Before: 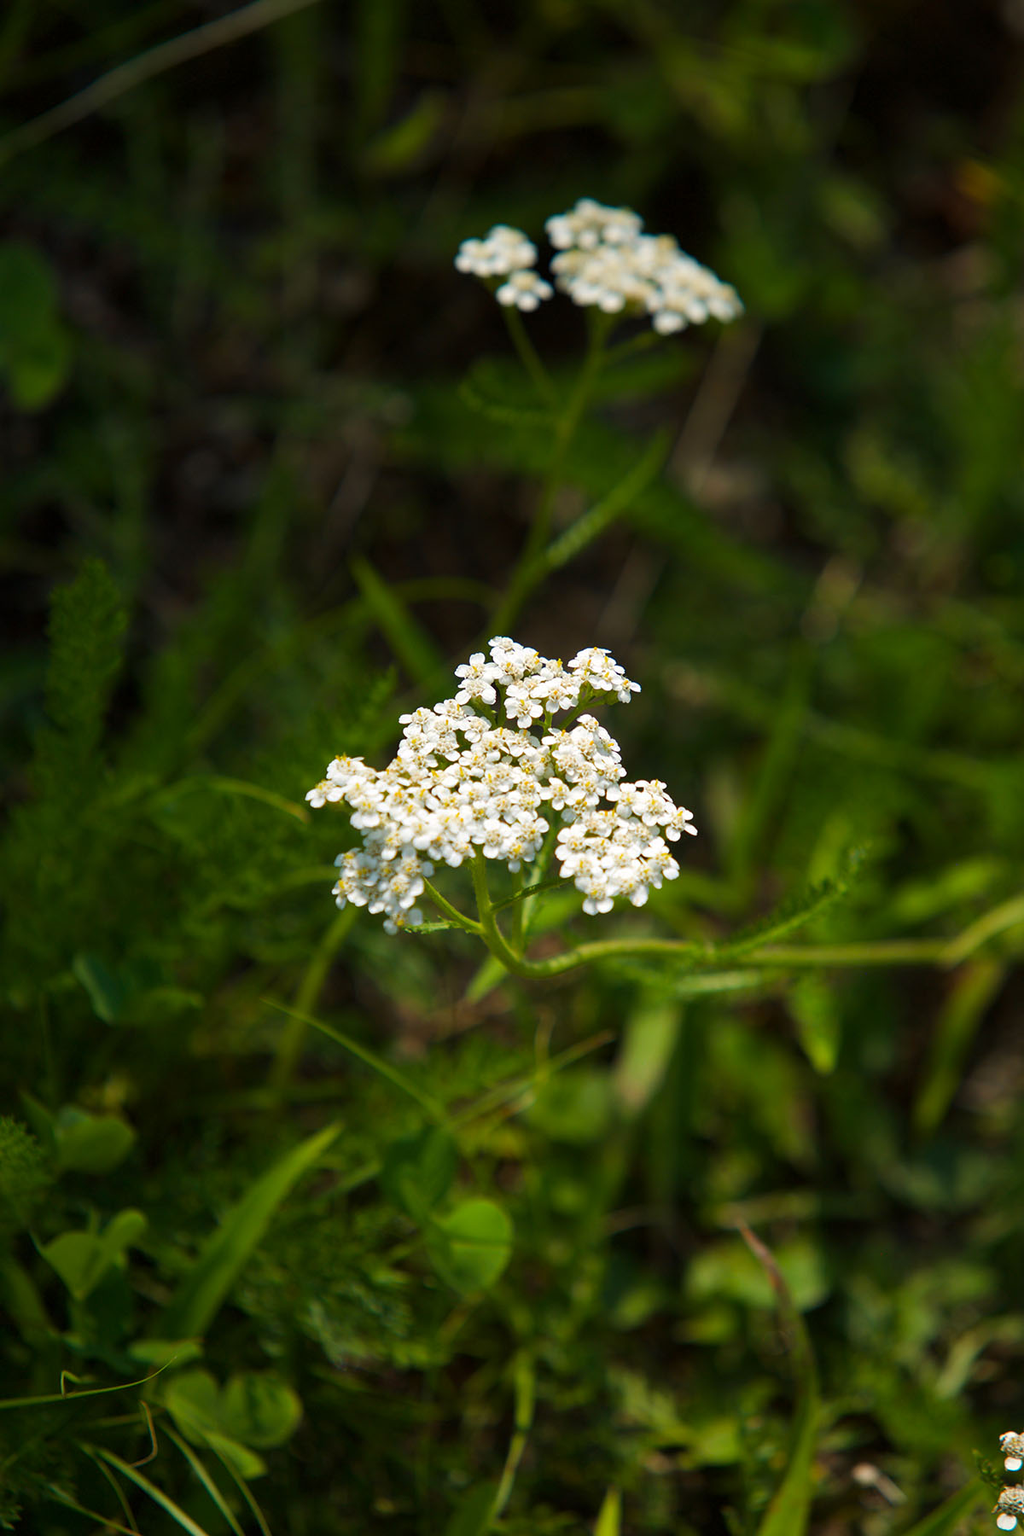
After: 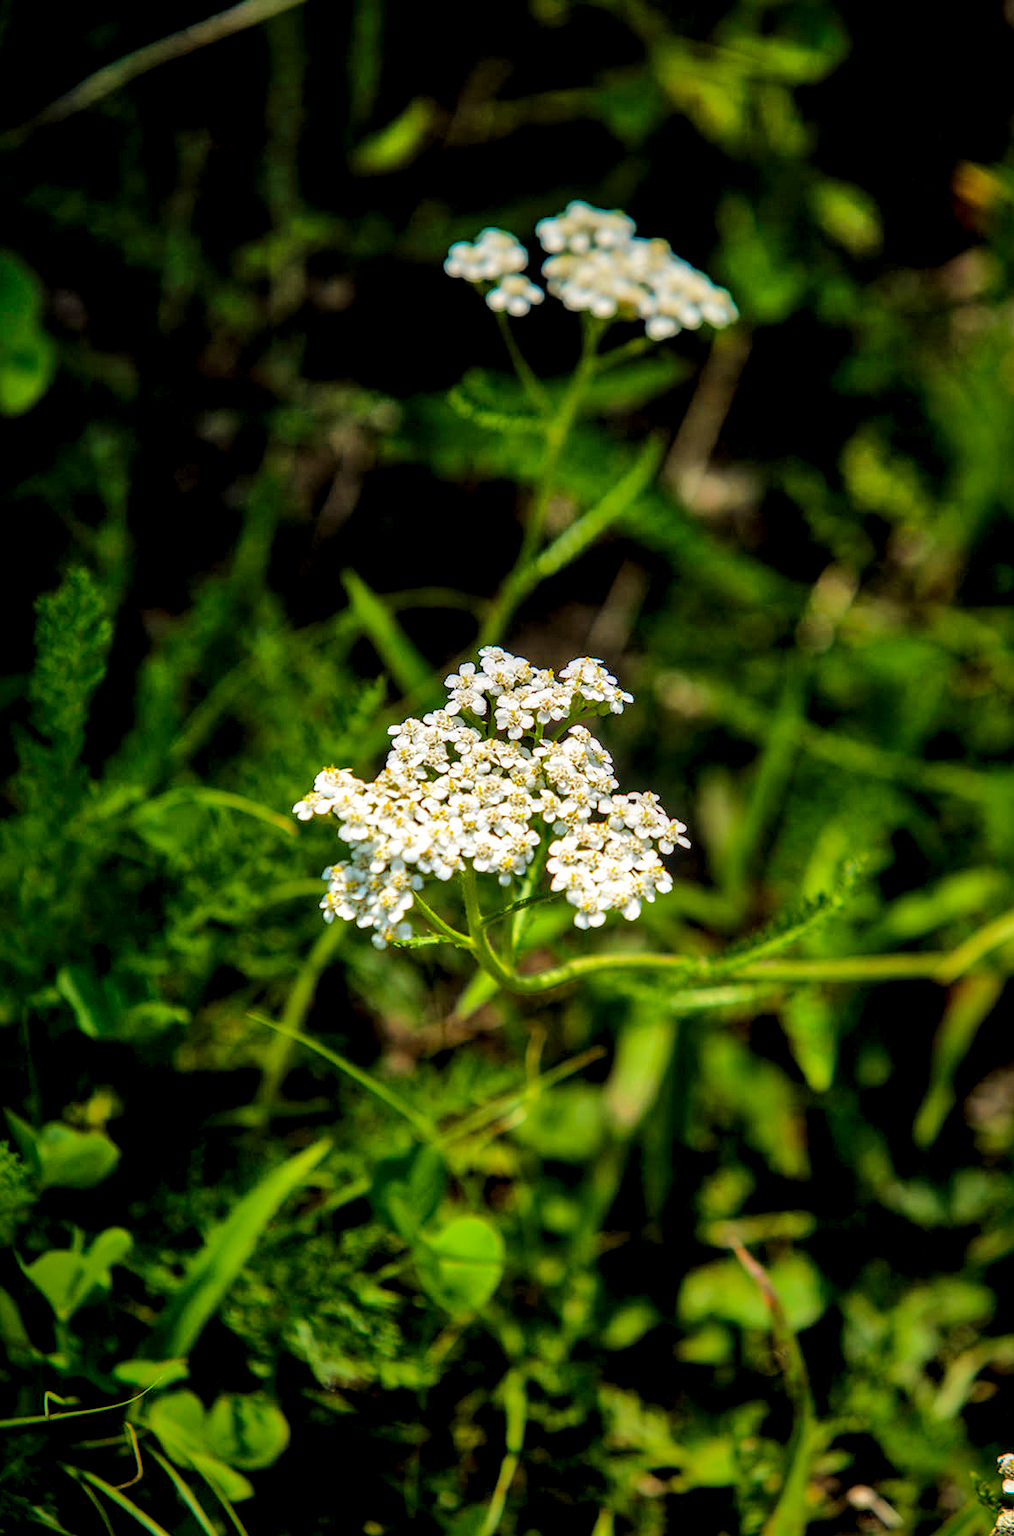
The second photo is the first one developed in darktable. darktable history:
crop and rotate: left 1.706%, right 0.677%, bottom 1.47%
filmic rgb: middle gray luminance 9.21%, black relative exposure -10.56 EV, white relative exposure 3.44 EV, target black luminance 0%, hardness 5.99, latitude 59.59%, contrast 1.091, highlights saturation mix 6.11%, shadows ↔ highlights balance 29.17%
local contrast: highlights 16%, detail 187%
shadows and highlights: on, module defaults
contrast brightness saturation: brightness -0.023, saturation 0.361
